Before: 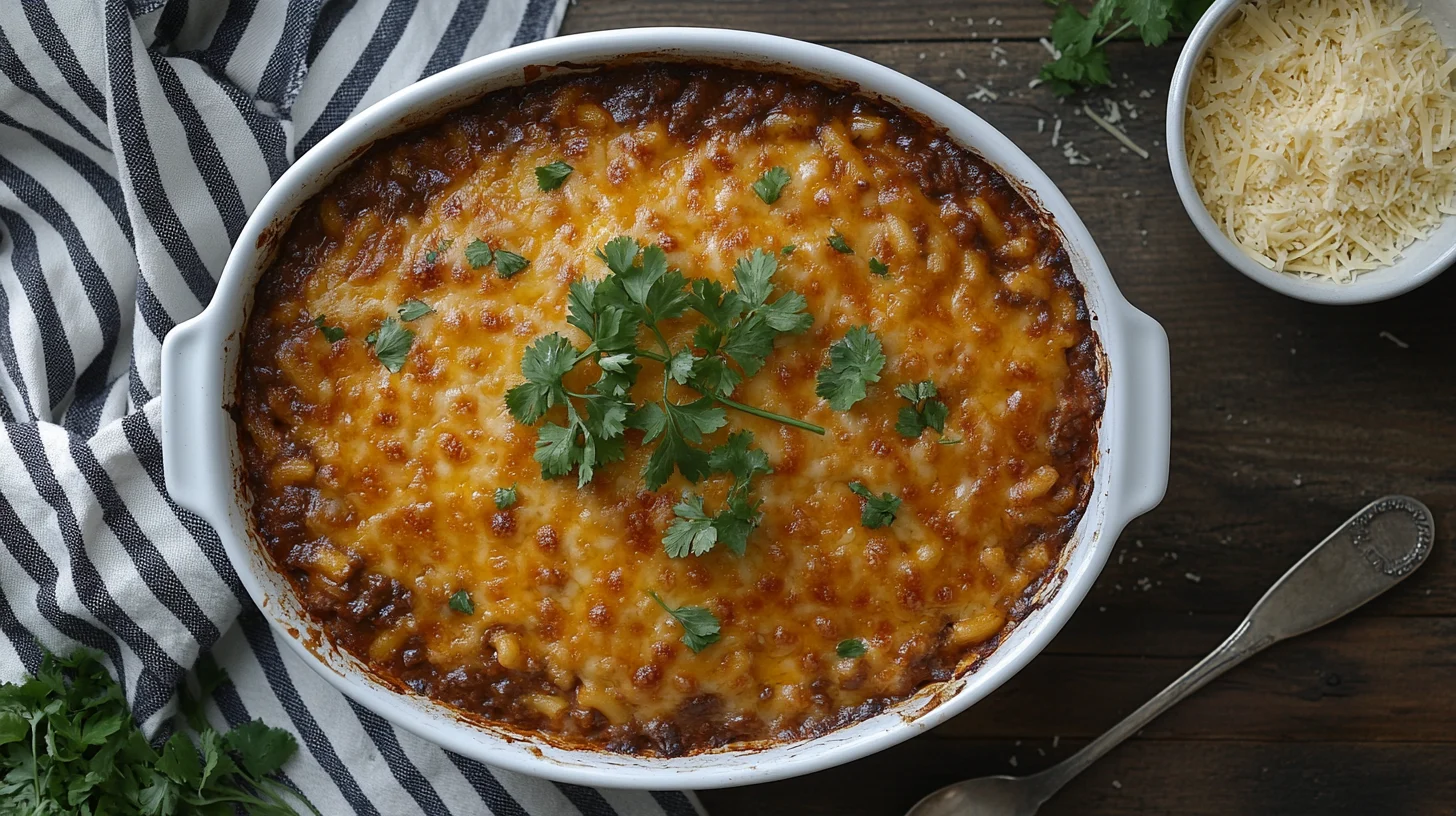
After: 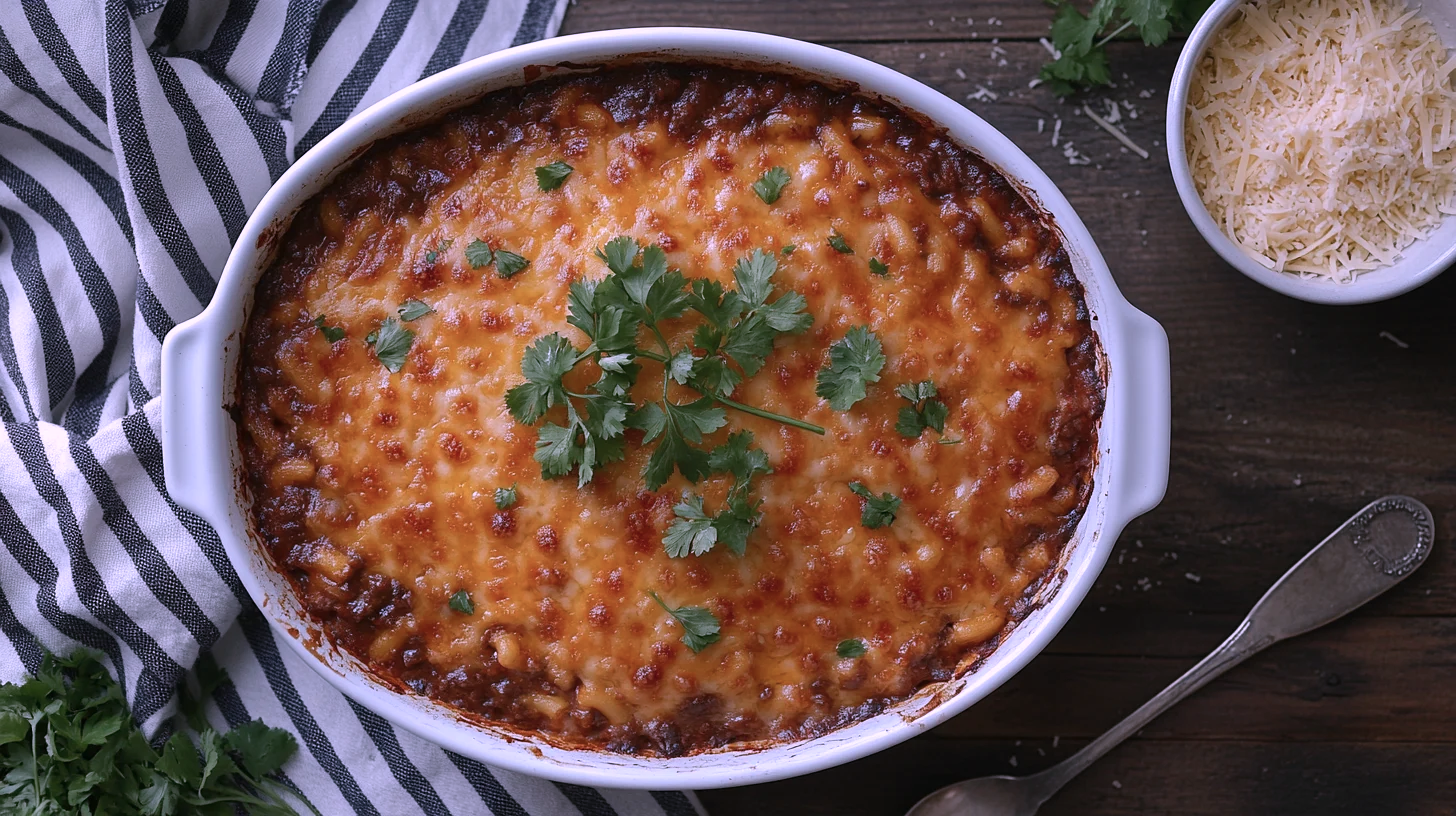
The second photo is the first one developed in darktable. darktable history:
color correction: highlights a* 15.14, highlights b* -25.74
